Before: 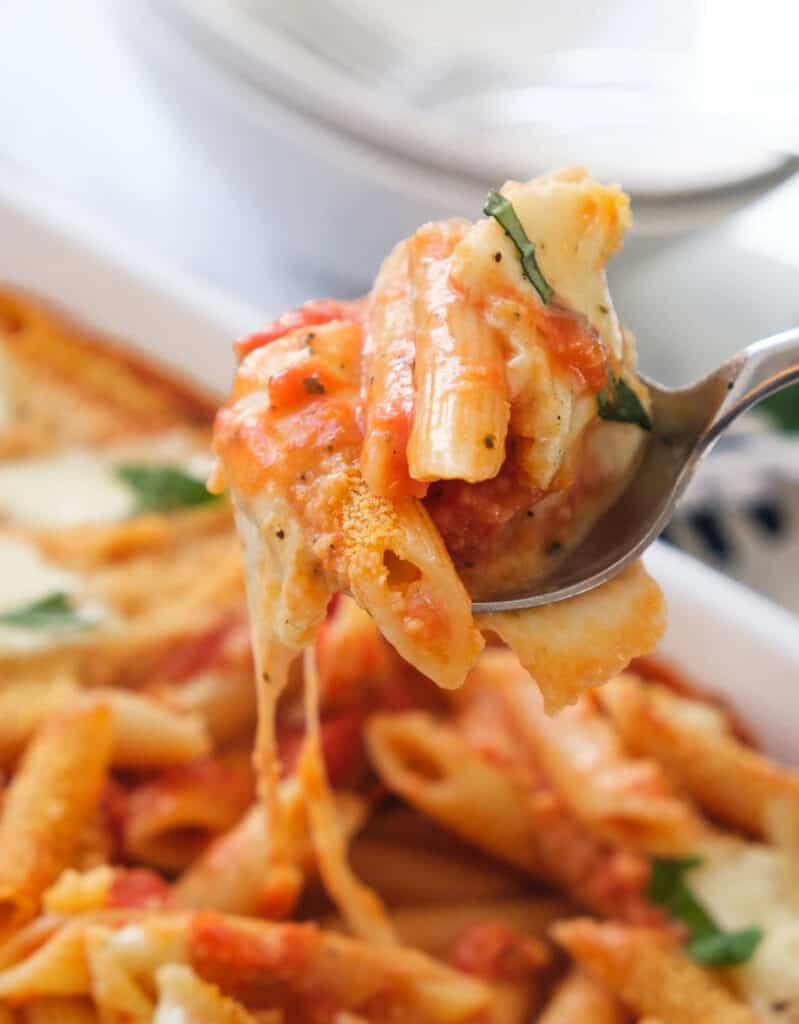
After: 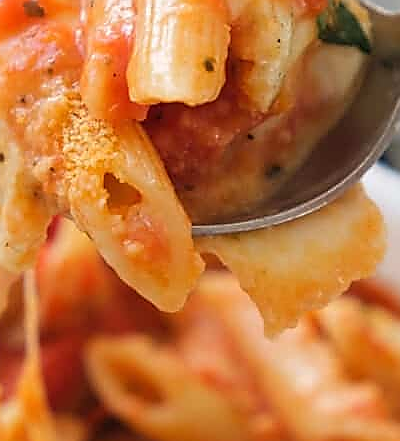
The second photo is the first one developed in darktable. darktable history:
crop: left 35.058%, top 36.831%, right 14.792%, bottom 20.086%
sharpen: radius 1.42, amount 1.242, threshold 0.689
tone equalizer: on, module defaults
